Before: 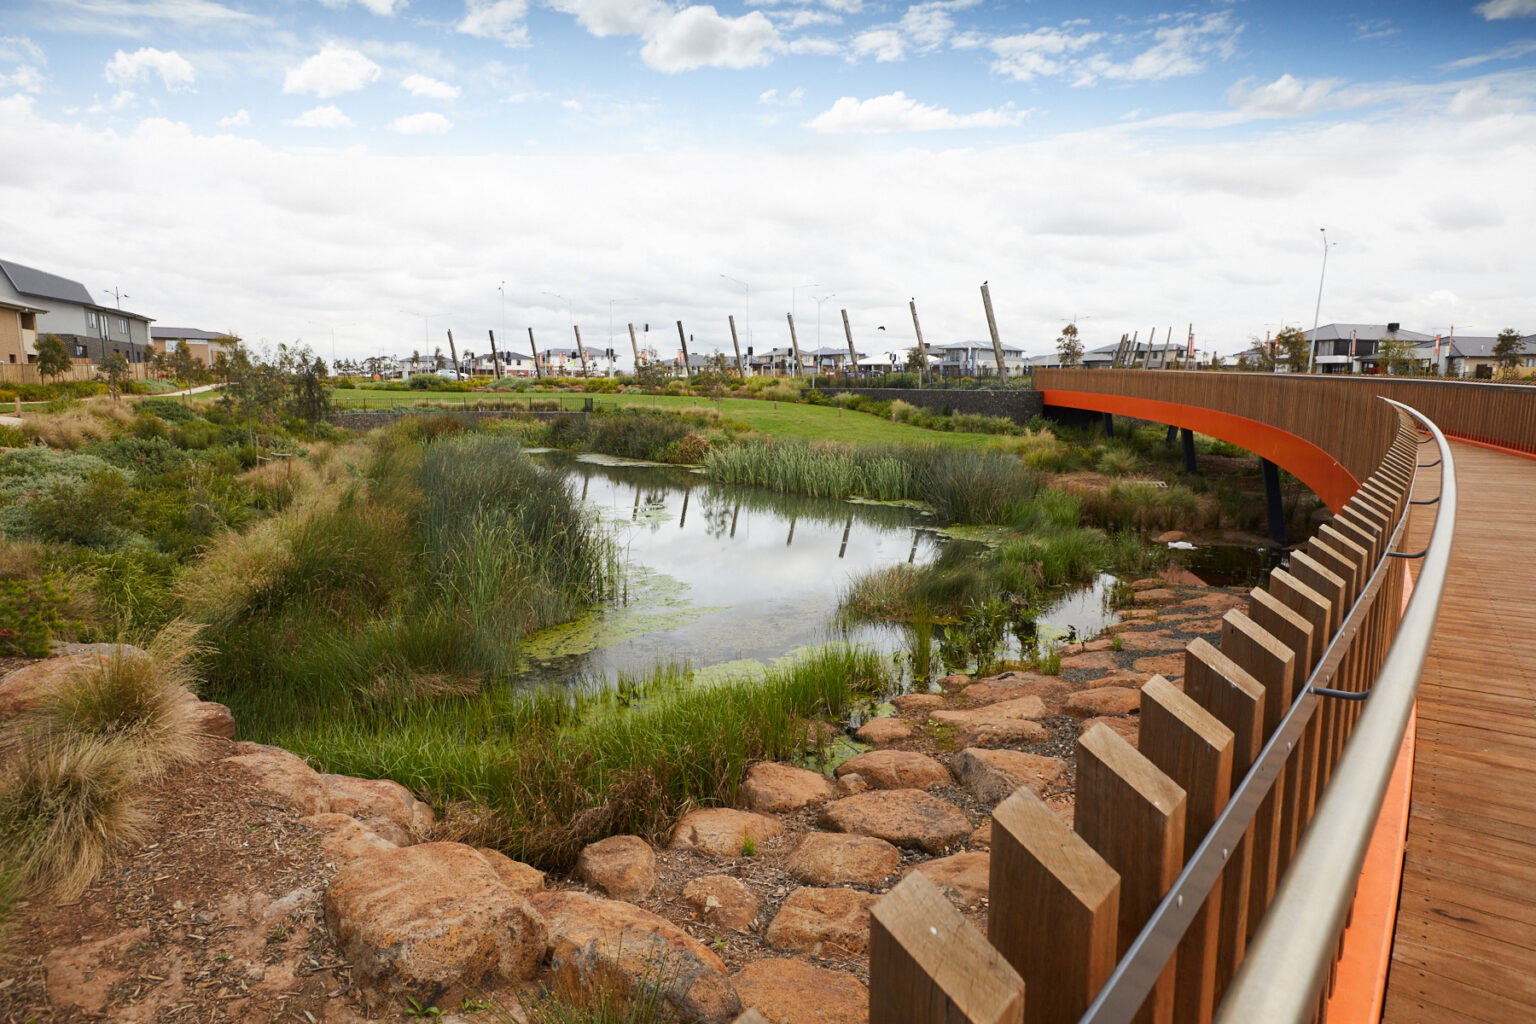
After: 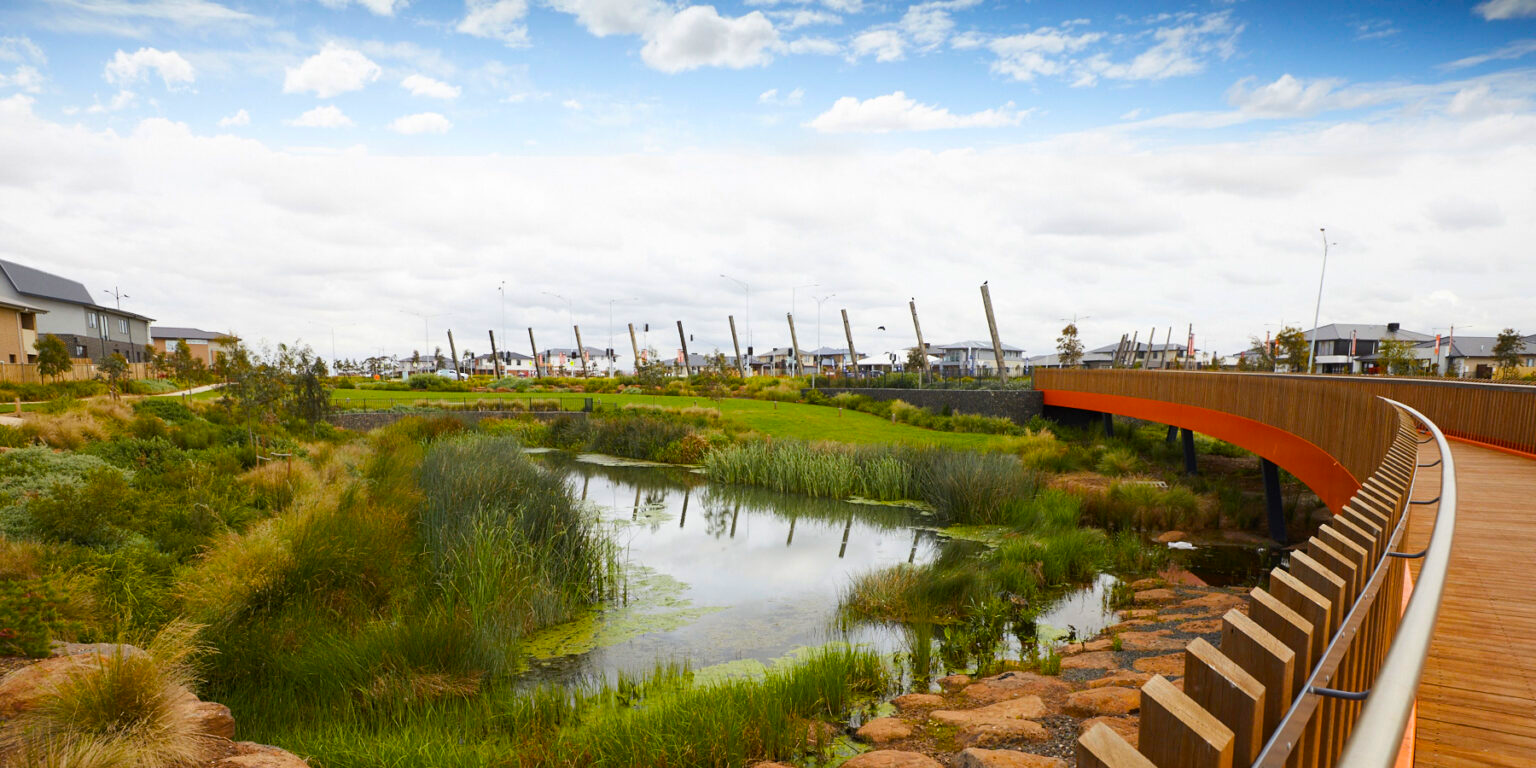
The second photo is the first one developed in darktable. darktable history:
color balance rgb: perceptual saturation grading › global saturation 30%, global vibrance 20%
crop: bottom 24.967%
